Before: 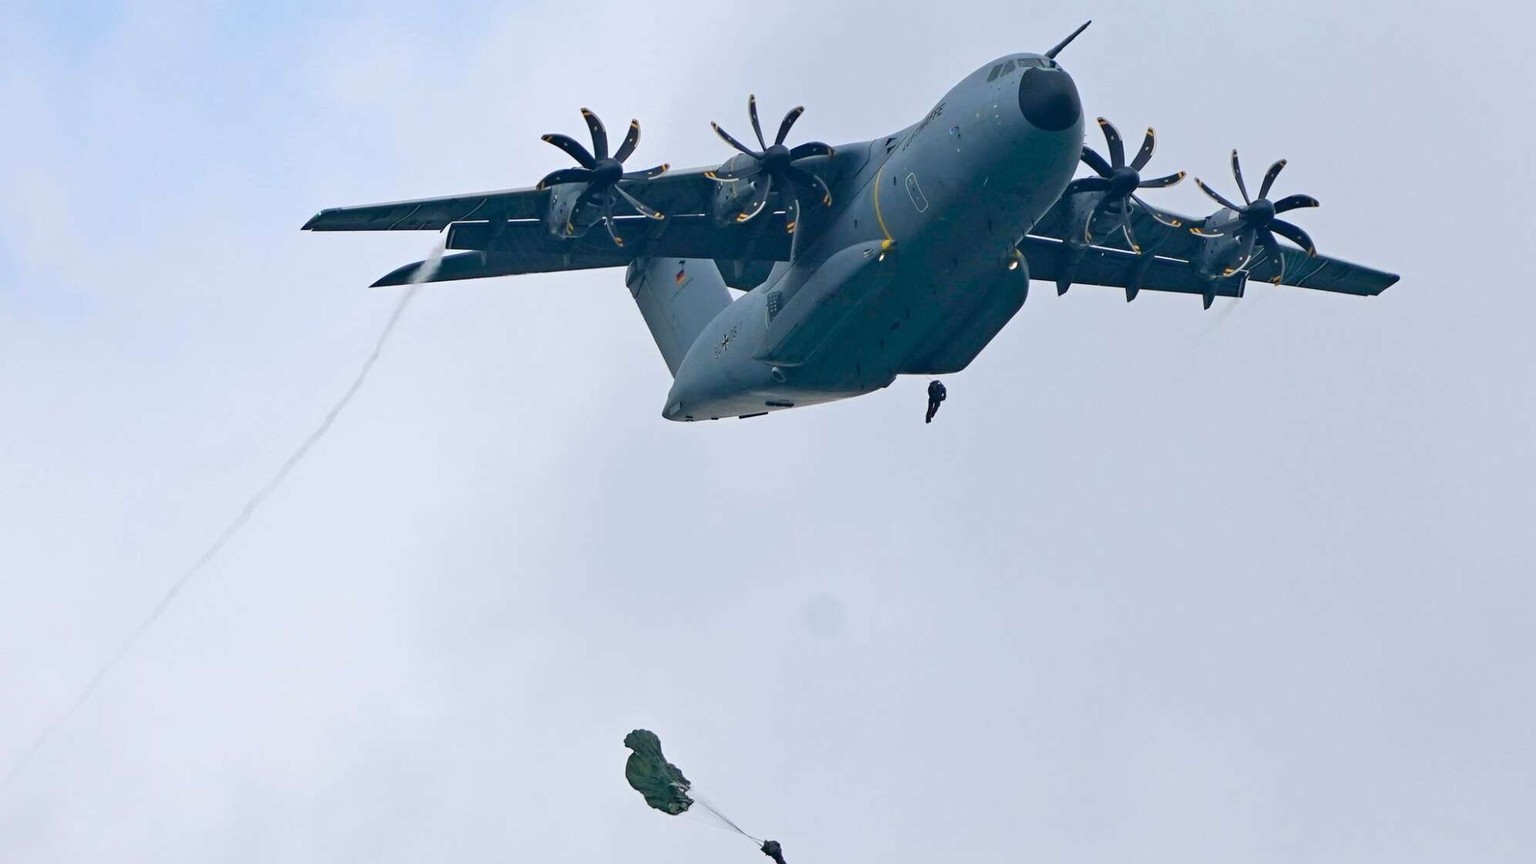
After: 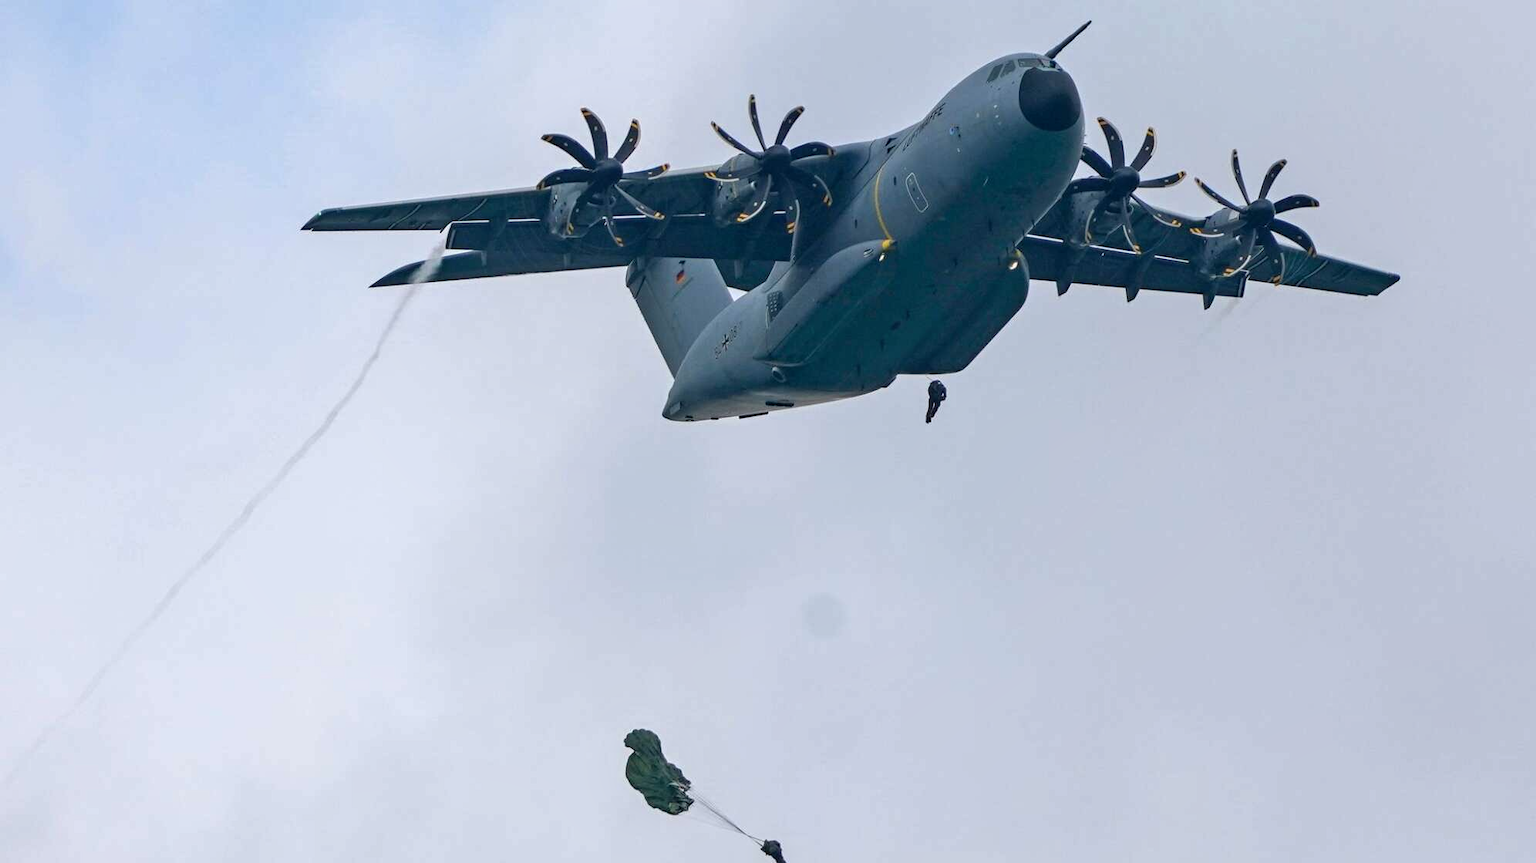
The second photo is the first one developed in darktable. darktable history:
base curve: curves: ch0 [(0, 0) (0.303, 0.277) (1, 1)]
local contrast: on, module defaults
rotate and perspective: crop left 0, crop top 0
